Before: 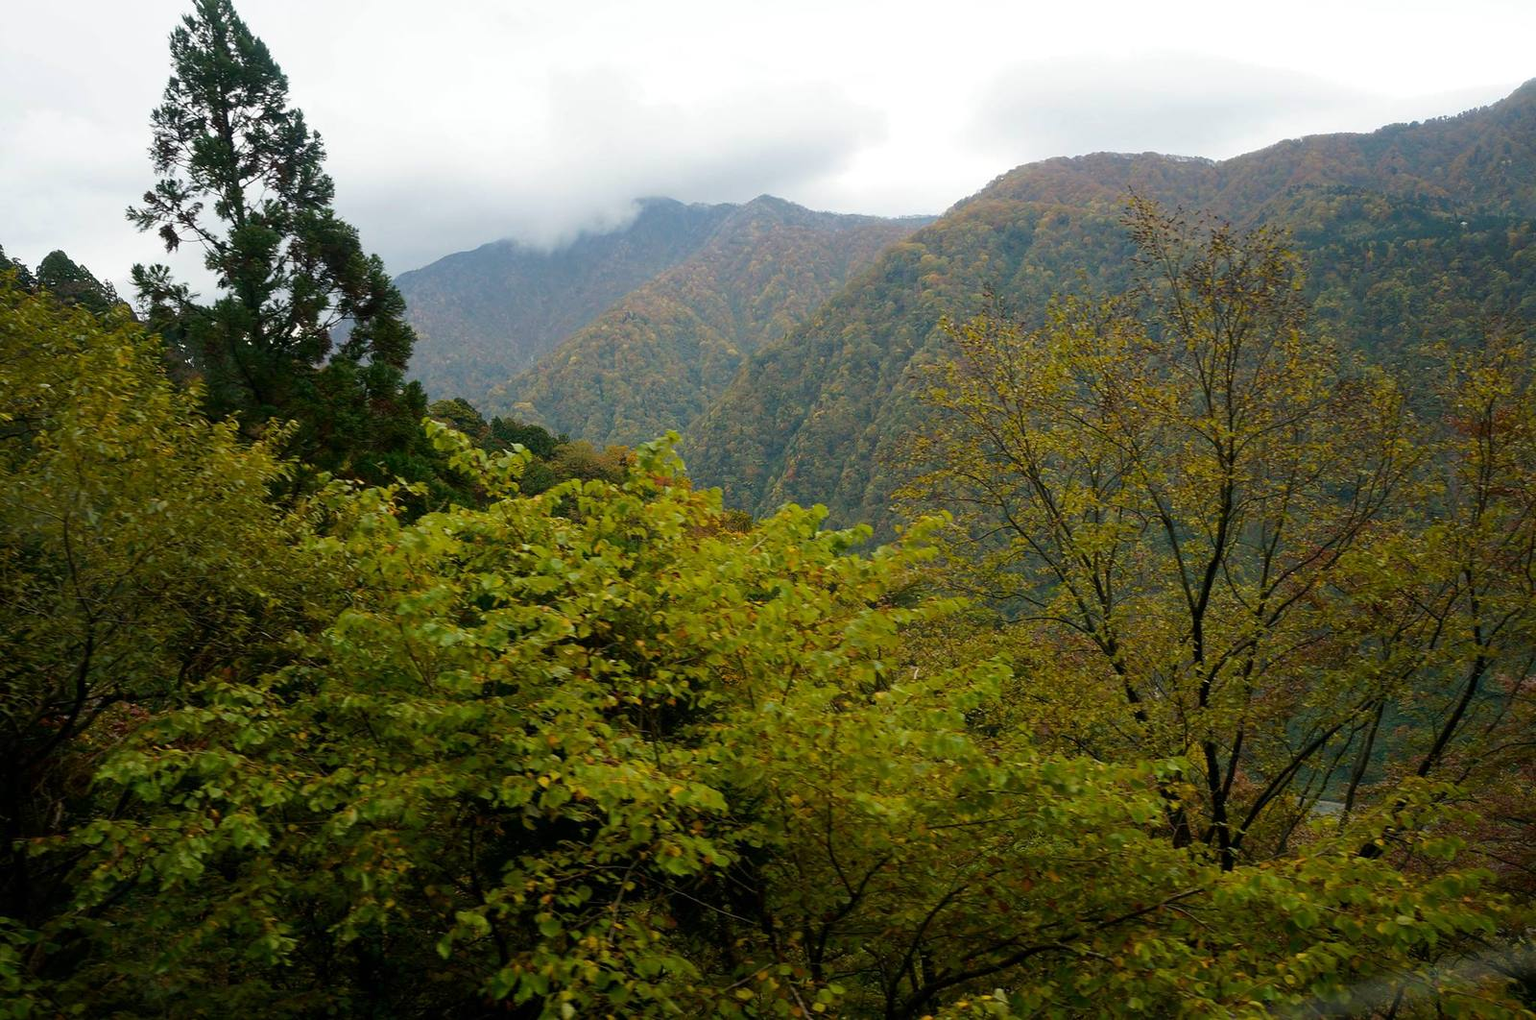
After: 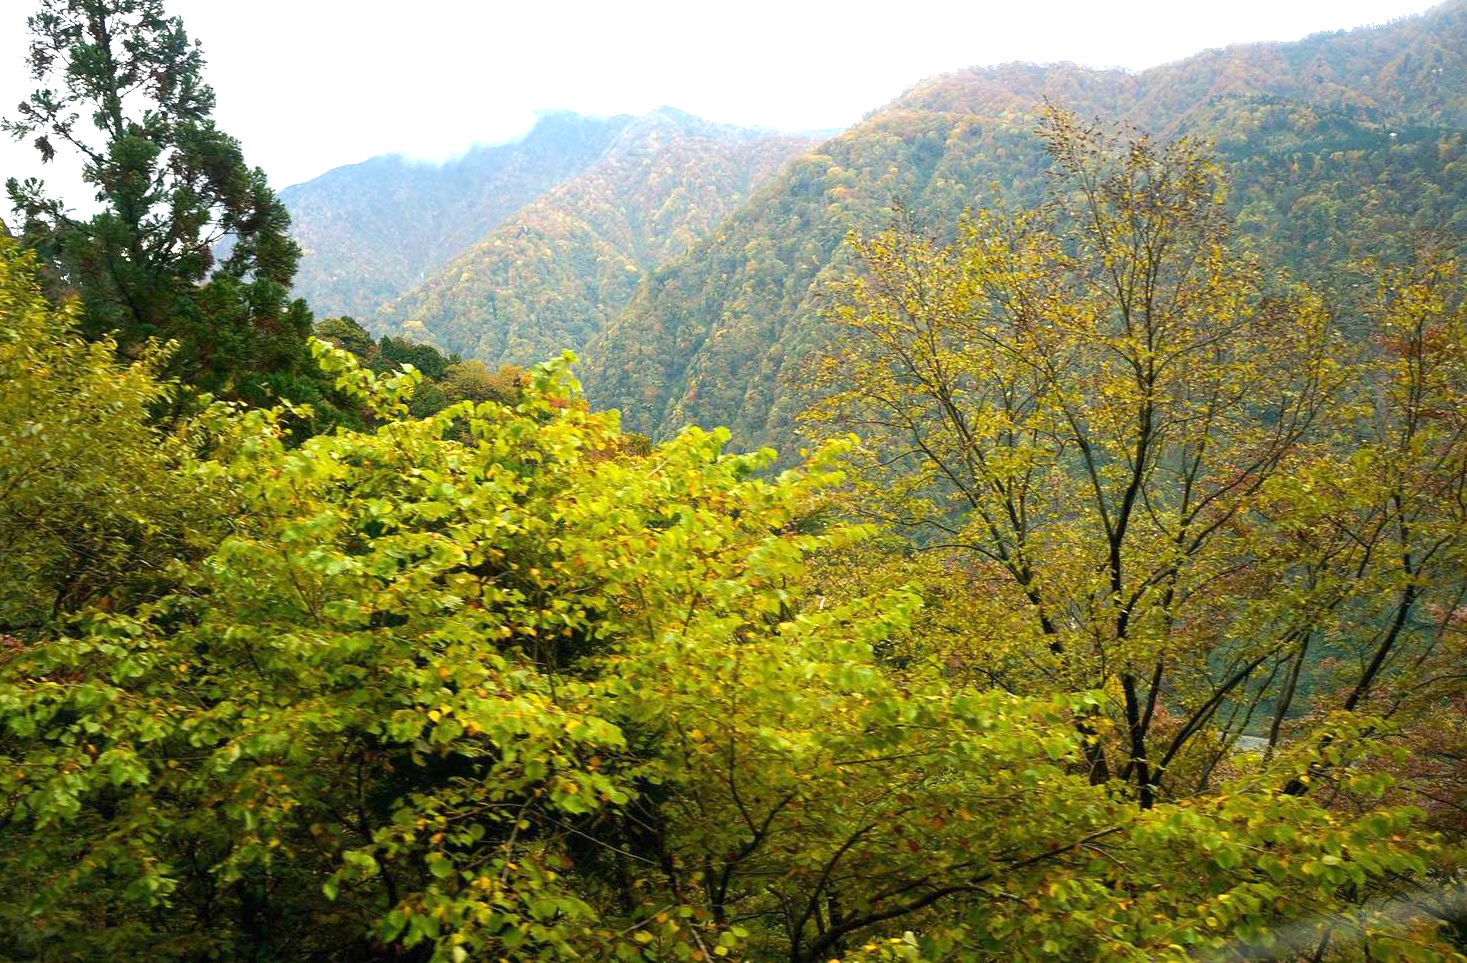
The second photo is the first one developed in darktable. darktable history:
crop and rotate: left 8.267%, top 9.233%
exposure: black level correction 0, exposure 1.442 EV, compensate highlight preservation false
